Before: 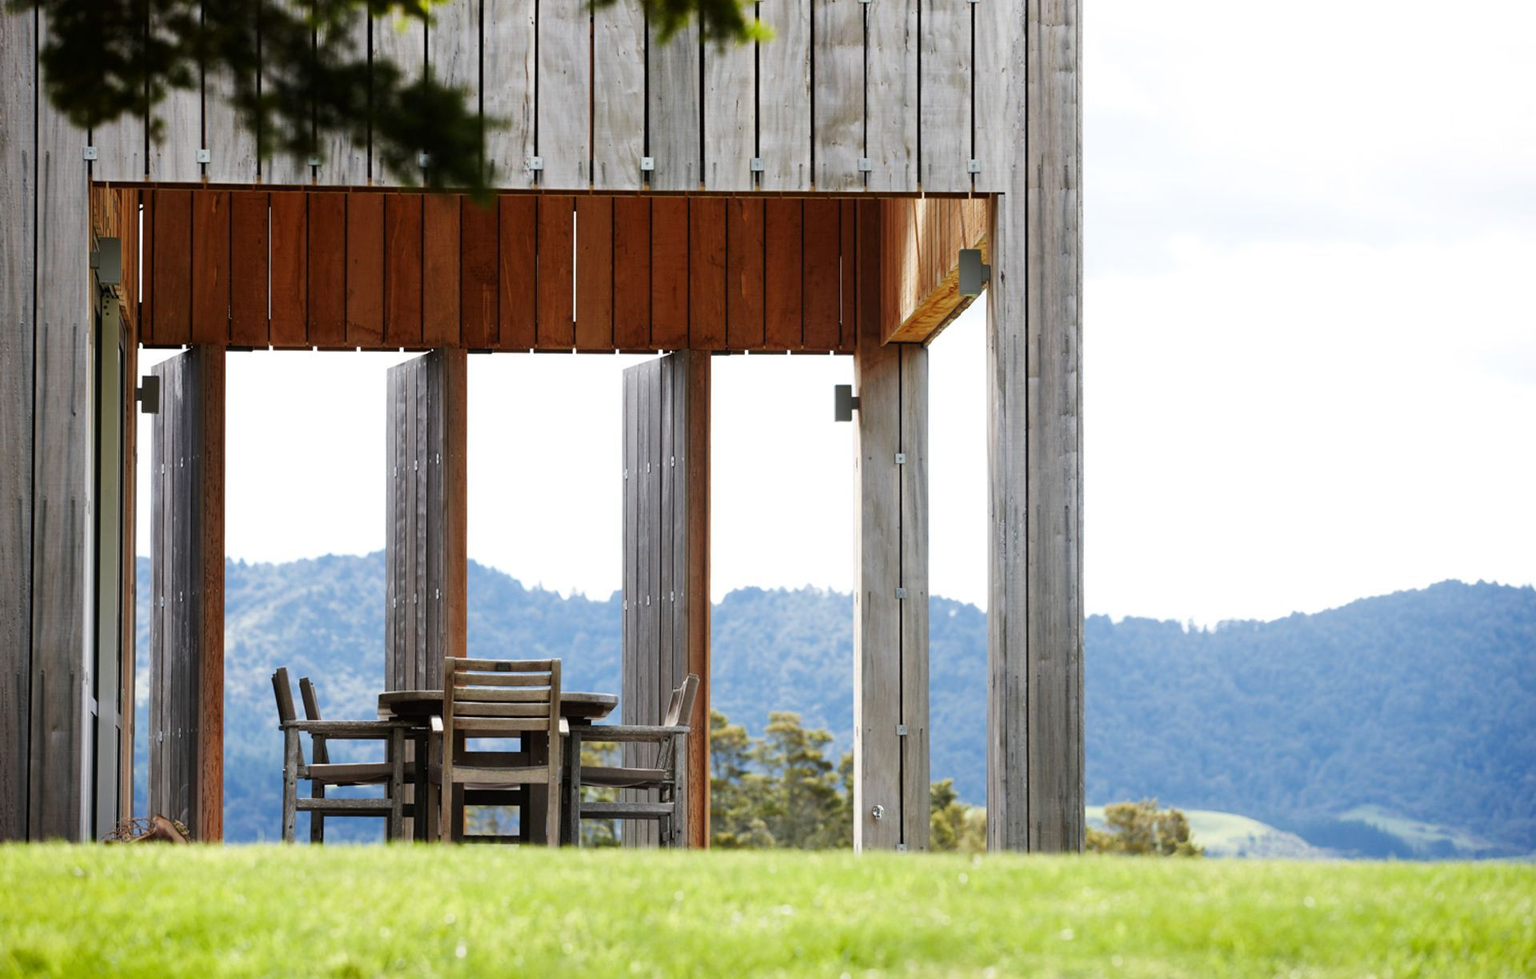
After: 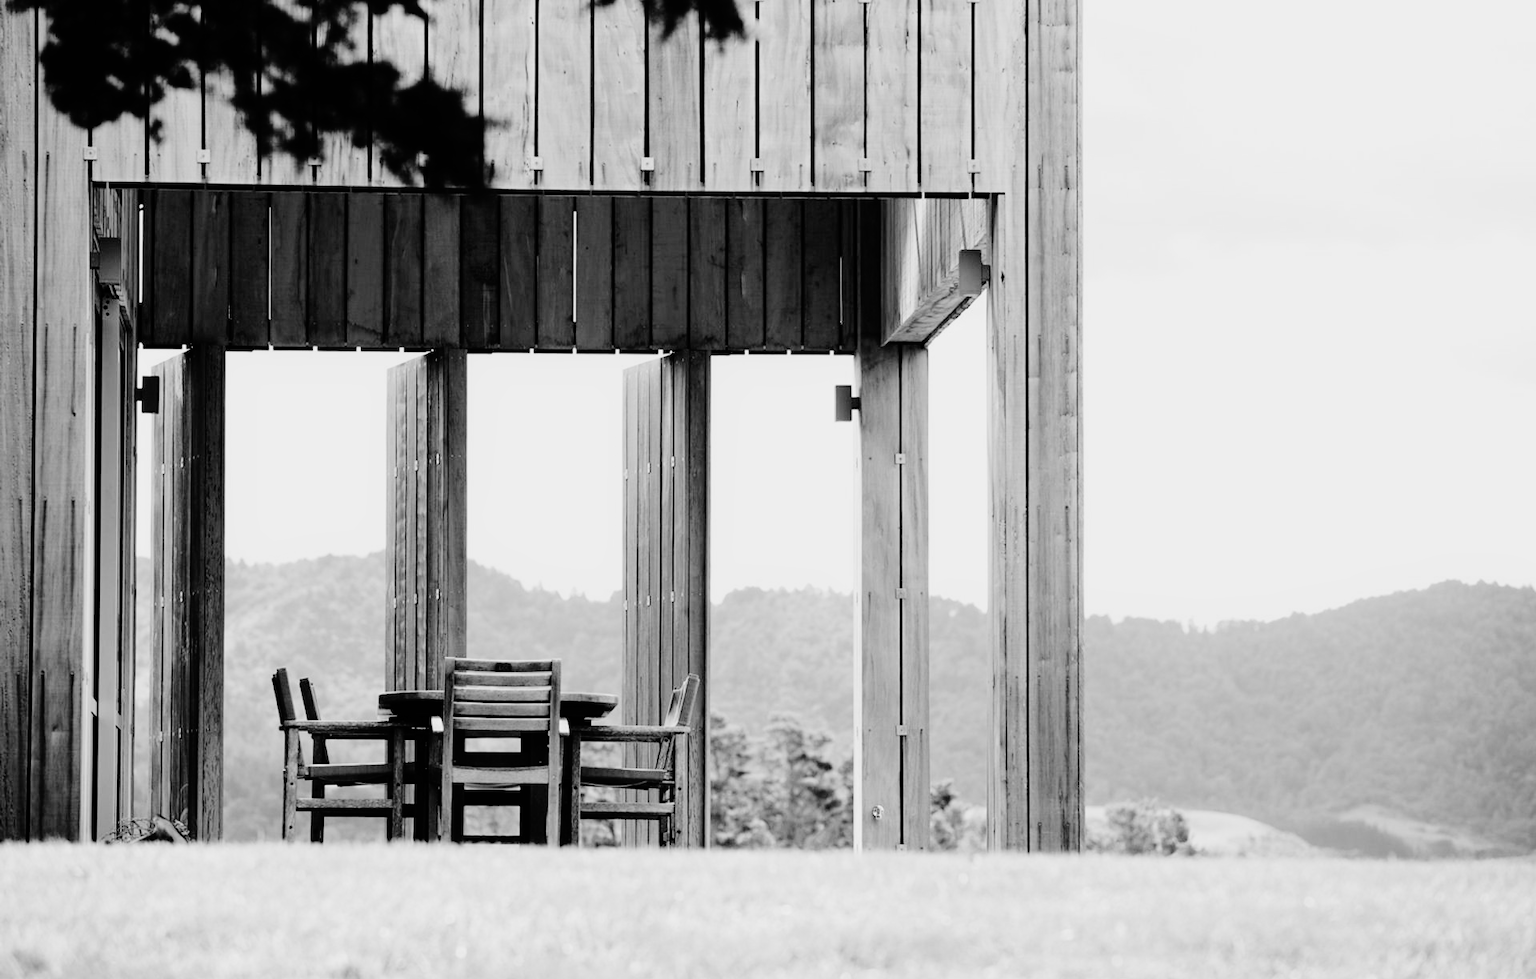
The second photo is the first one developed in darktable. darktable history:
monochrome: a -74.22, b 78.2
base curve: curves: ch0 [(0, 0) (0.036, 0.01) (0.123, 0.254) (0.258, 0.504) (0.507, 0.748) (1, 1)], preserve colors none
